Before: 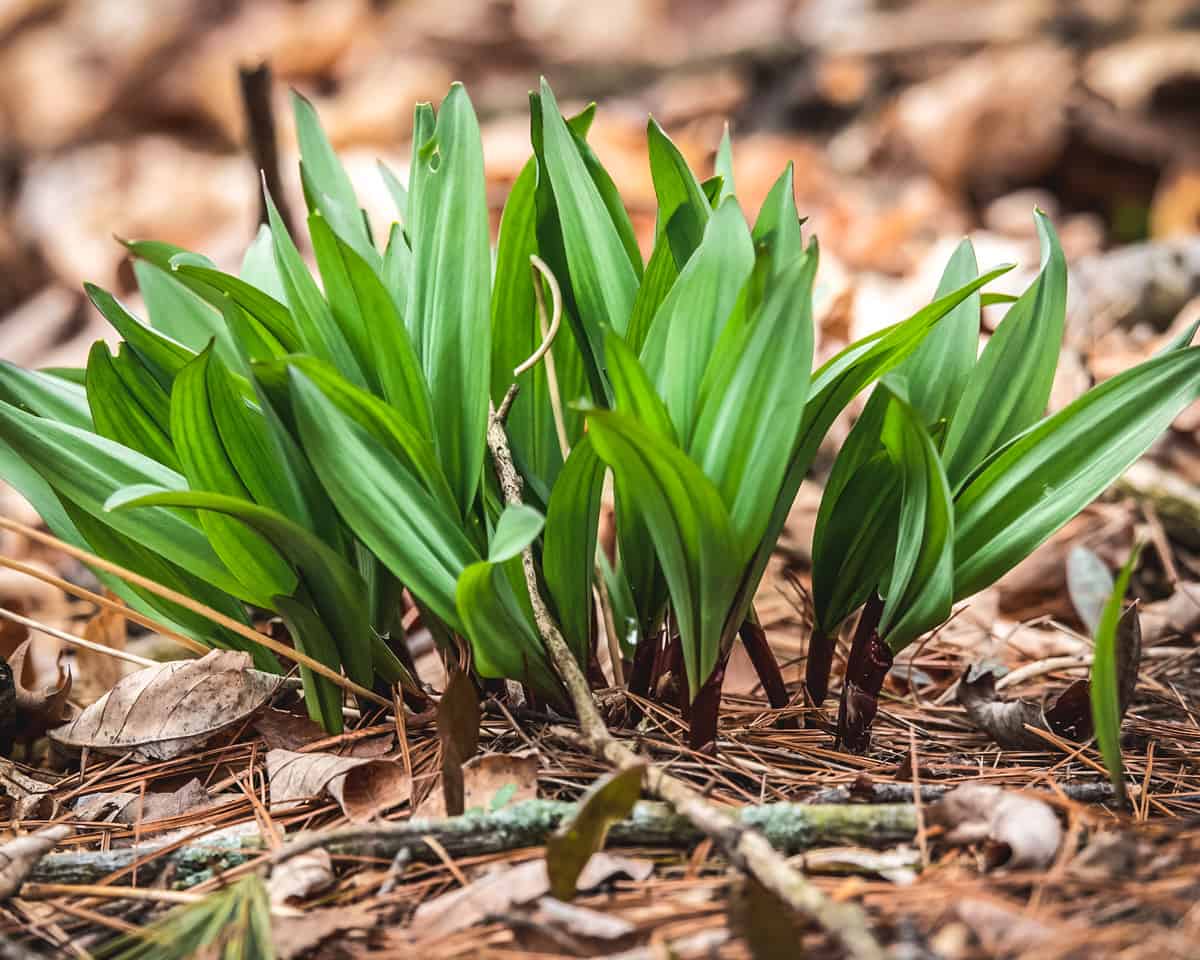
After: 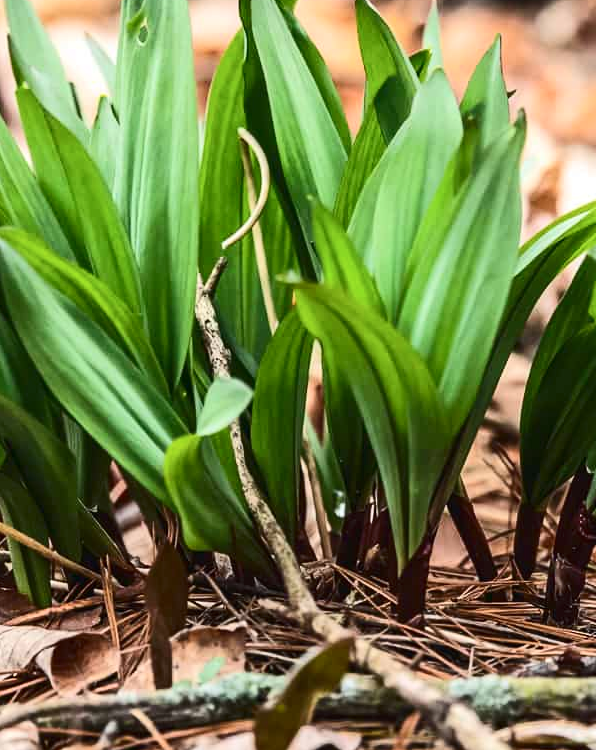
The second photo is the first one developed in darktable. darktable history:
crop and rotate: angle 0.011°, left 24.363%, top 13.225%, right 25.934%, bottom 8.567%
tone curve: curves: ch0 [(0, 0) (0.055, 0.031) (0.282, 0.215) (0.729, 0.785) (1, 1)], color space Lab, independent channels, preserve colors none
